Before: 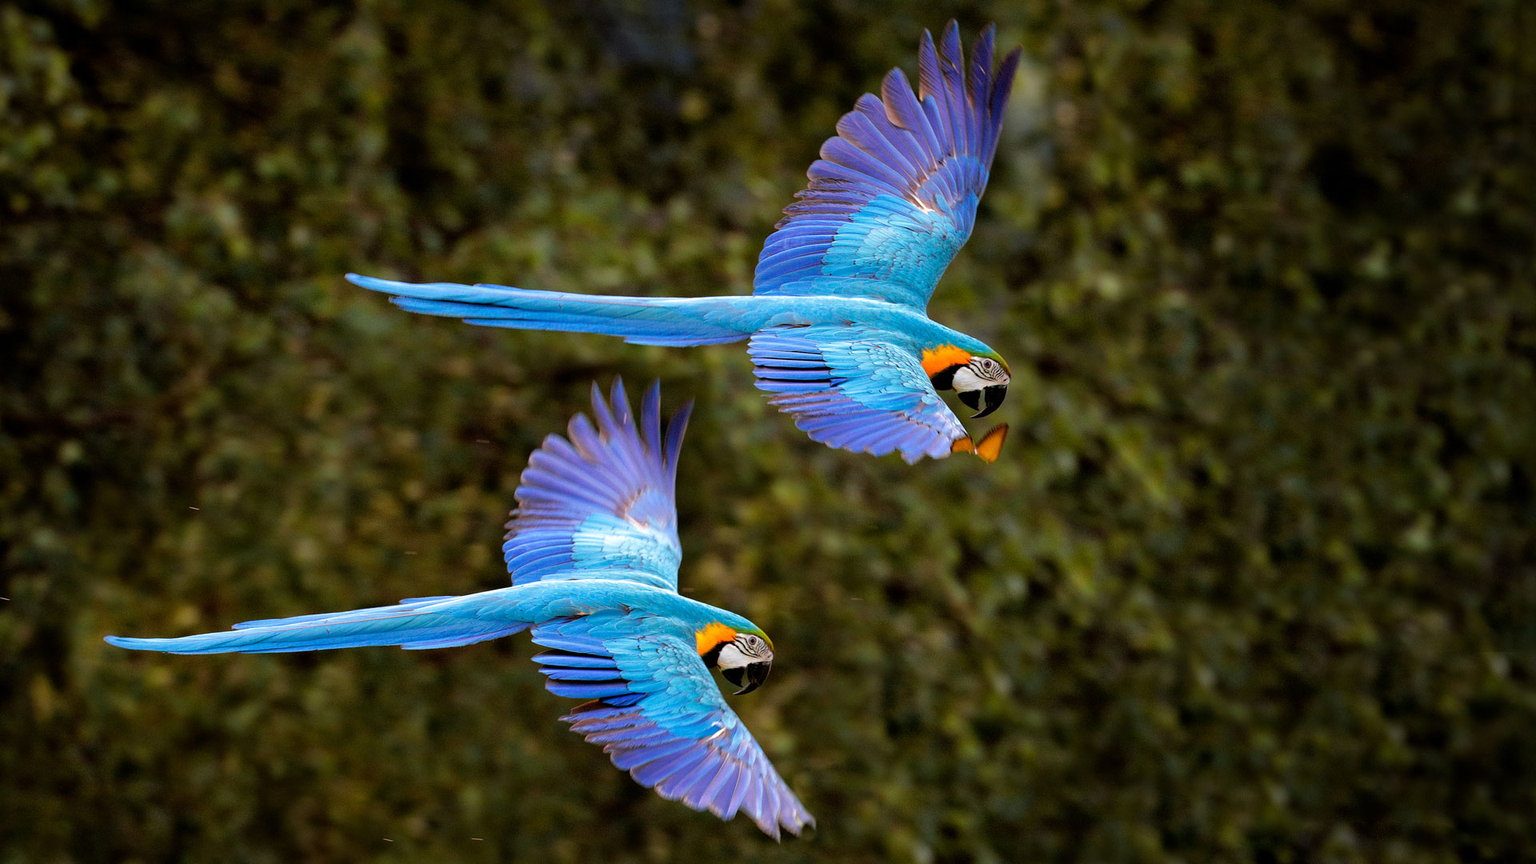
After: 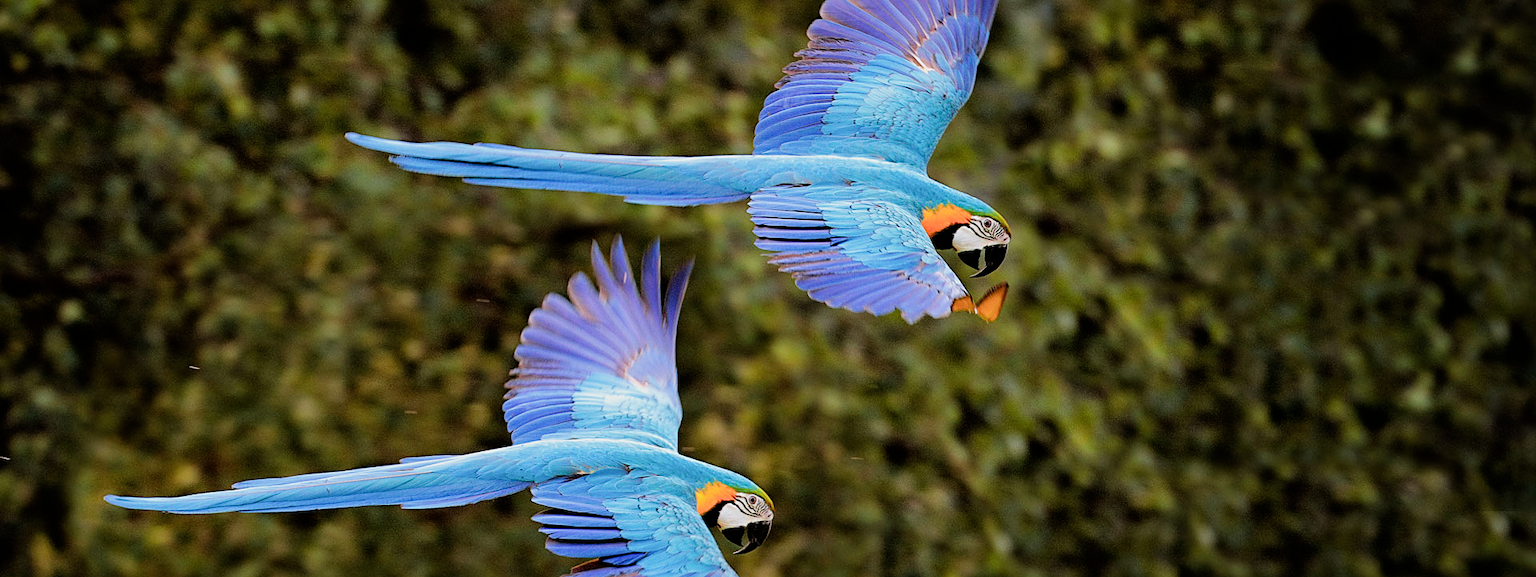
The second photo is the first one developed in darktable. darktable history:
filmic rgb: black relative exposure -7.65 EV, white relative exposure 4.56 EV, hardness 3.61
crop: top 16.337%, bottom 16.723%
exposure: black level correction 0, exposure 0.695 EV, compensate highlight preservation false
sharpen: on, module defaults
